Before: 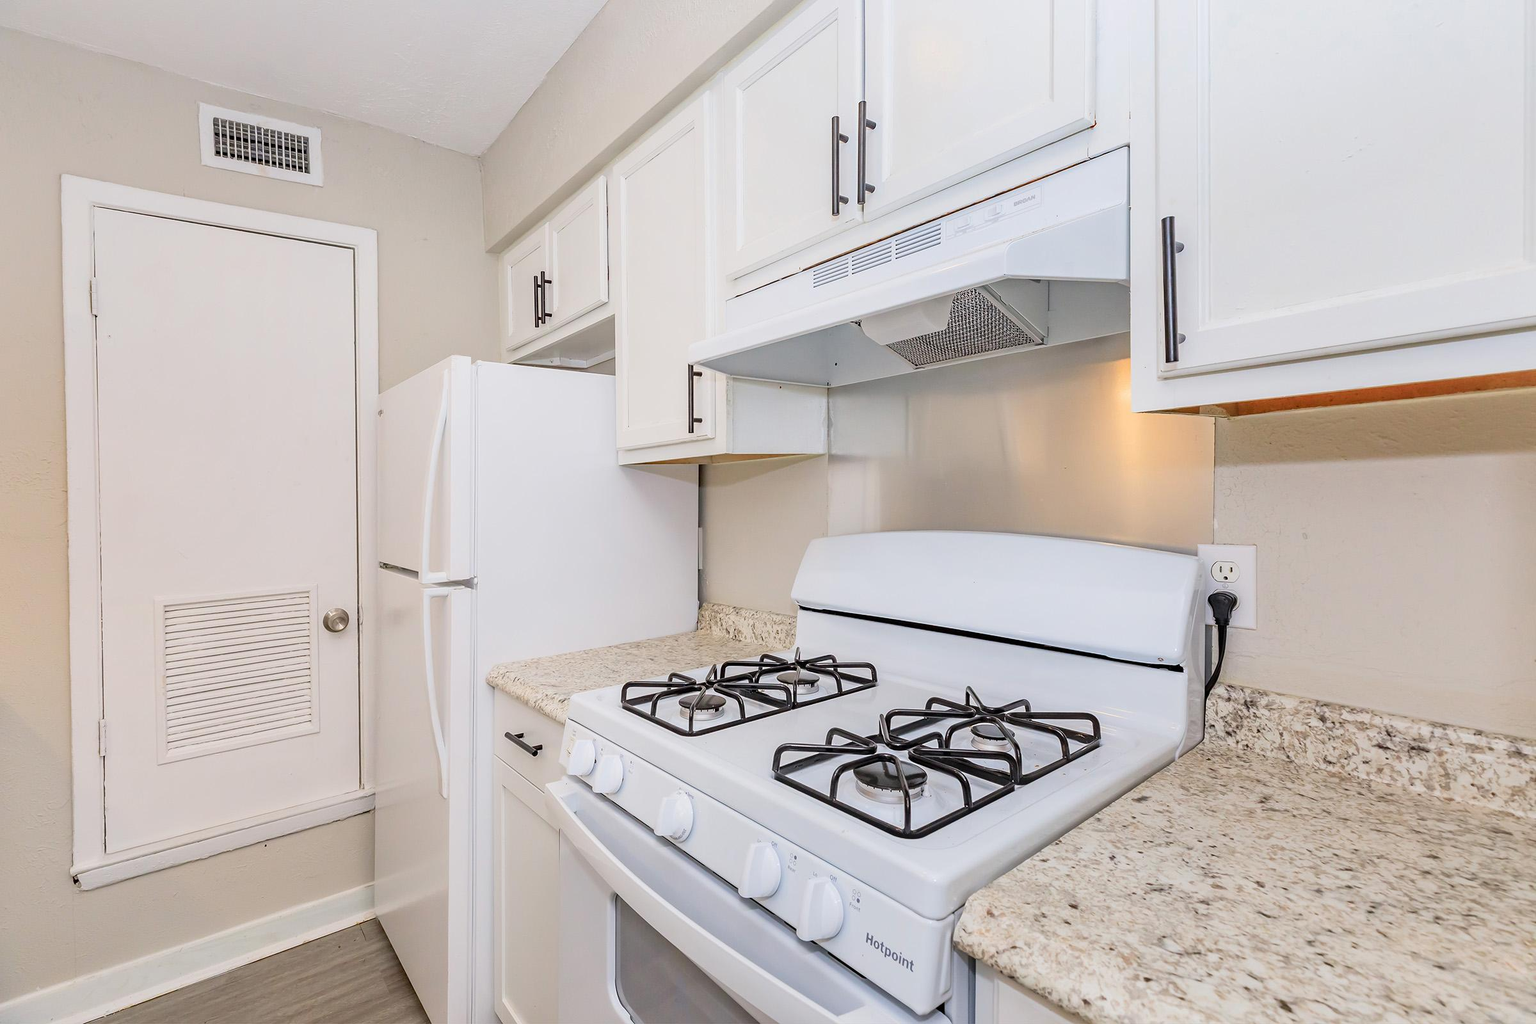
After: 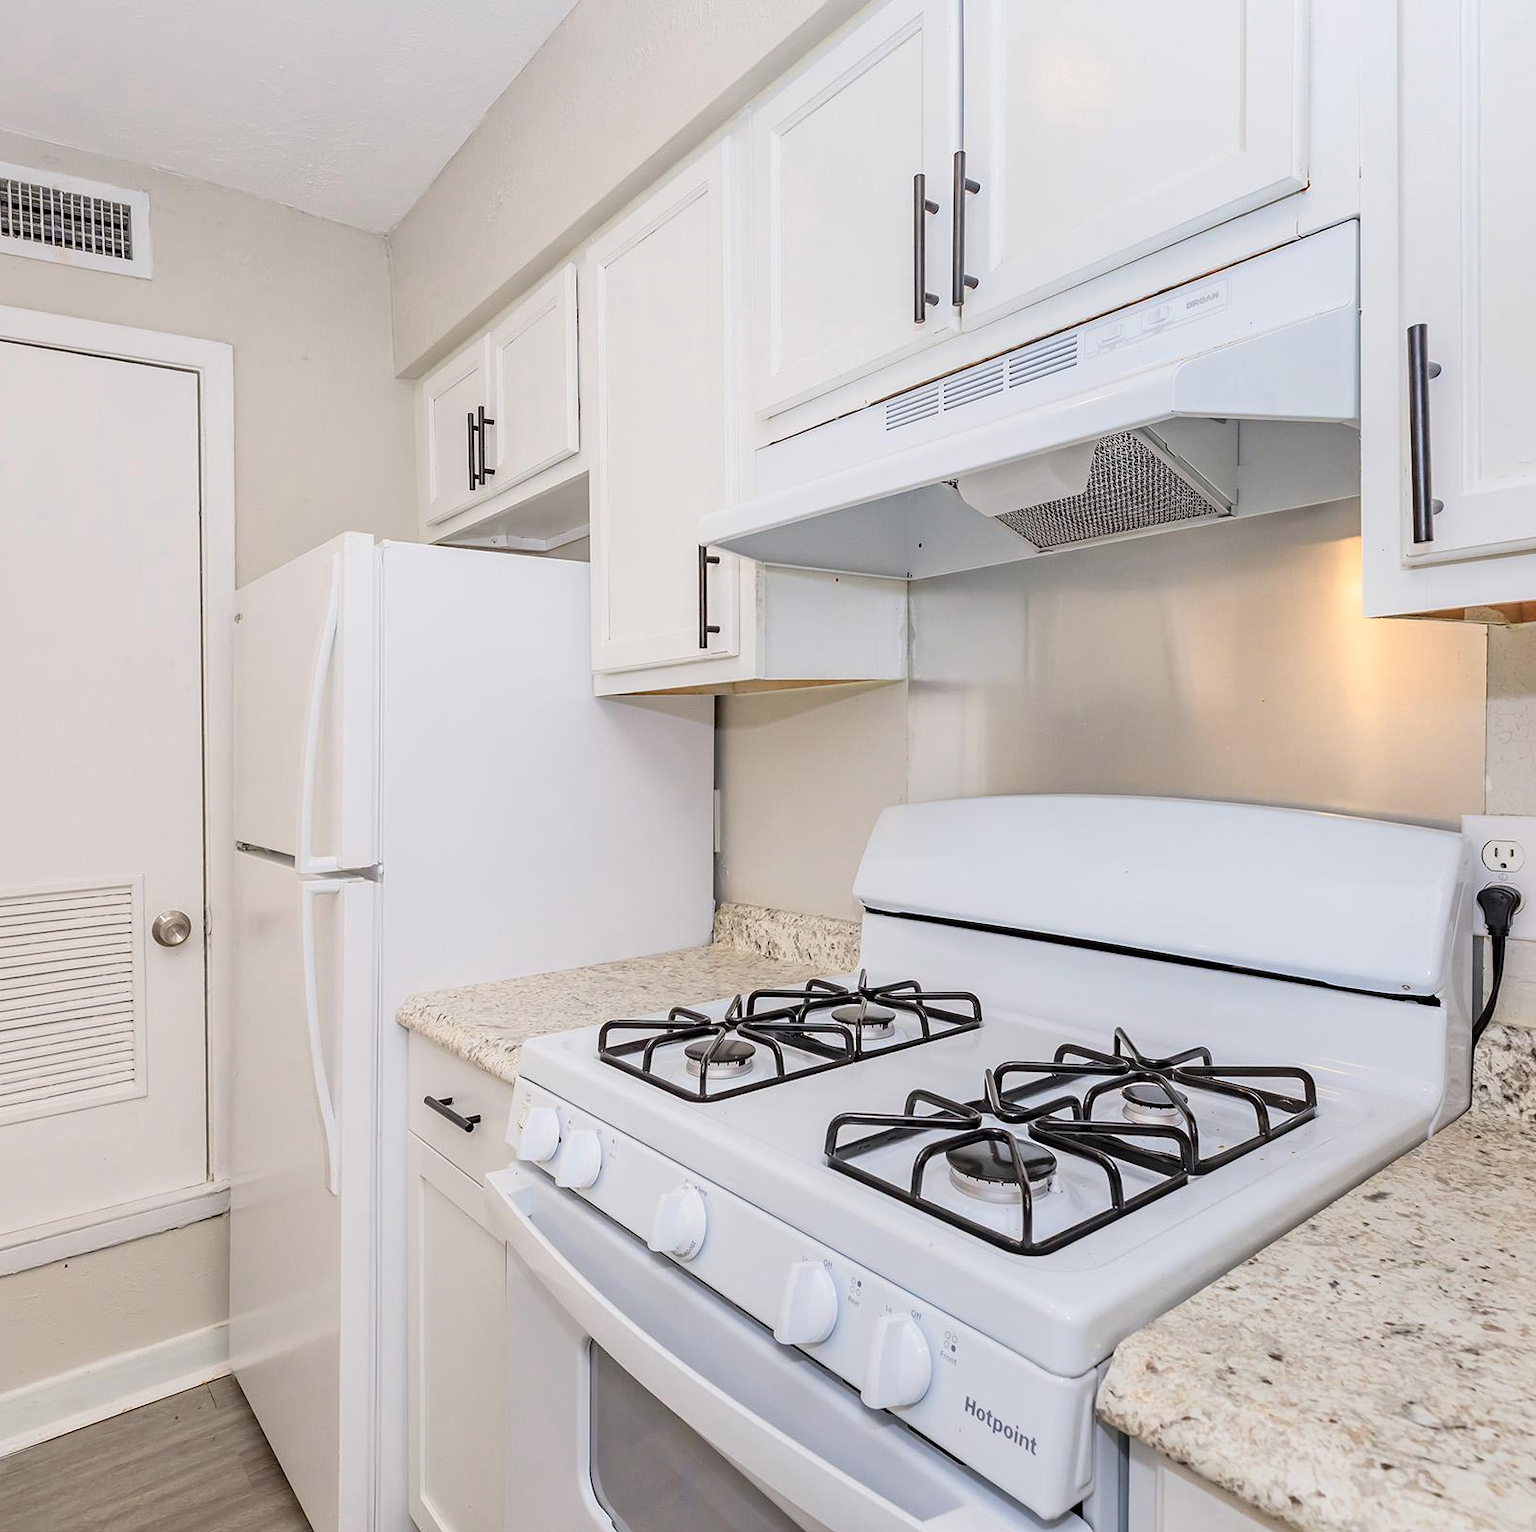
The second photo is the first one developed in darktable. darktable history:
crop and rotate: left 14.424%, right 18.758%
color zones: curves: ch0 [(0, 0.558) (0.143, 0.559) (0.286, 0.529) (0.429, 0.505) (0.571, 0.5) (0.714, 0.5) (0.857, 0.5) (1, 0.558)]; ch1 [(0, 0.469) (0.01, 0.469) (0.12, 0.446) (0.248, 0.469) (0.5, 0.5) (0.748, 0.5) (0.99, 0.469) (1, 0.469)], mix 26.7%
